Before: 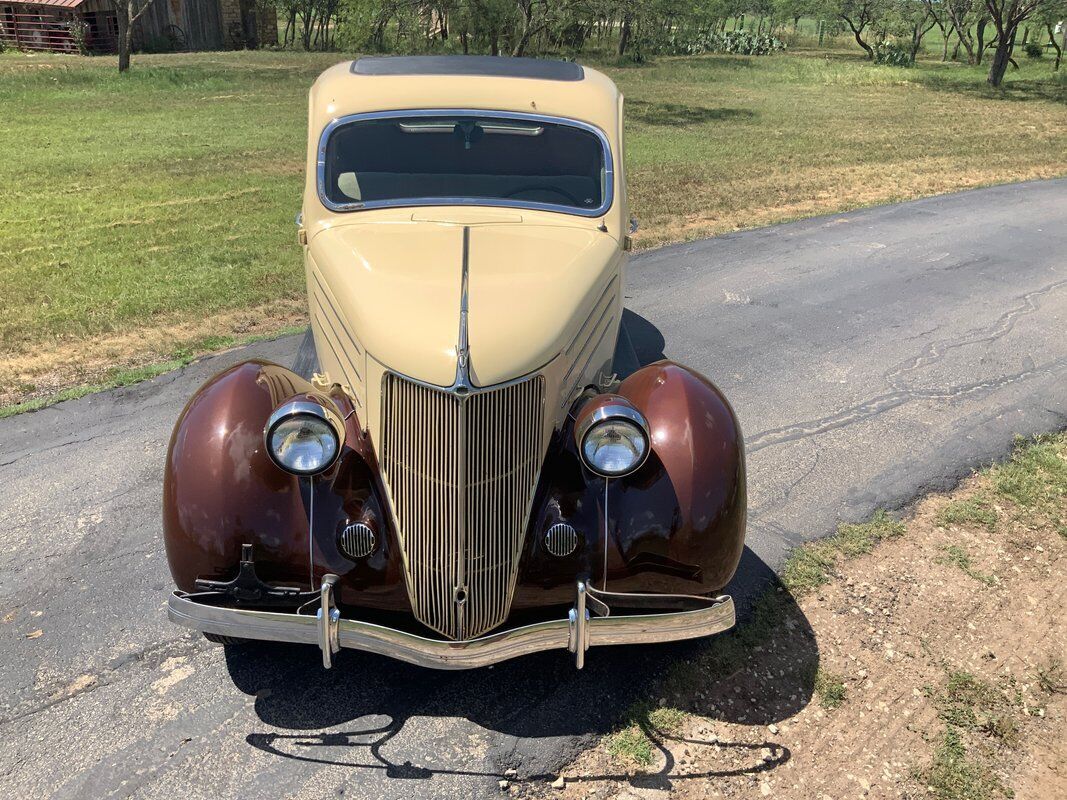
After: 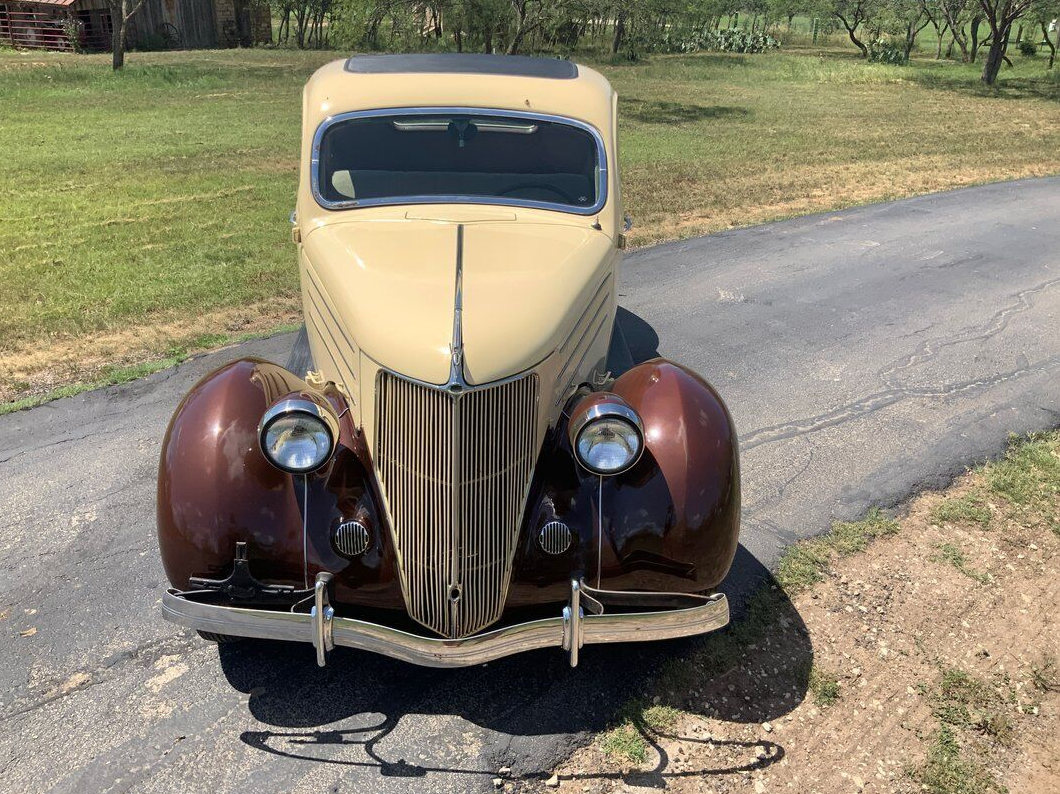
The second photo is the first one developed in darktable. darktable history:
crop and rotate: left 0.59%, top 0.361%, bottom 0.299%
